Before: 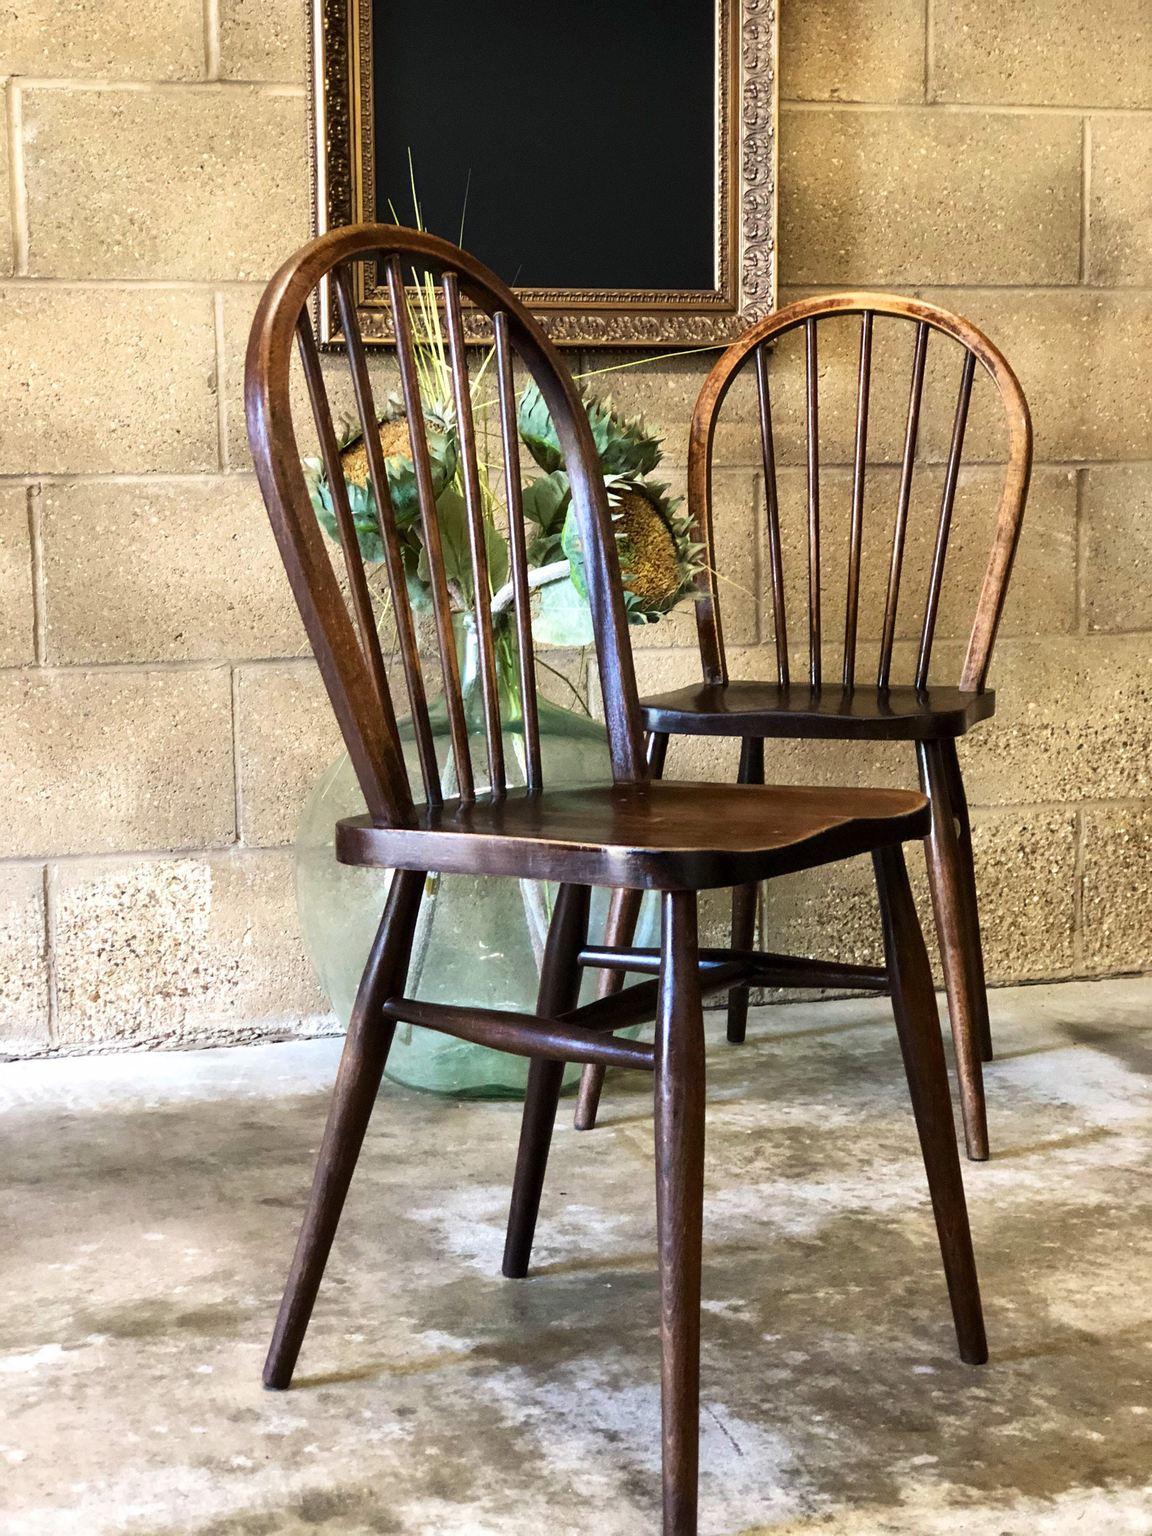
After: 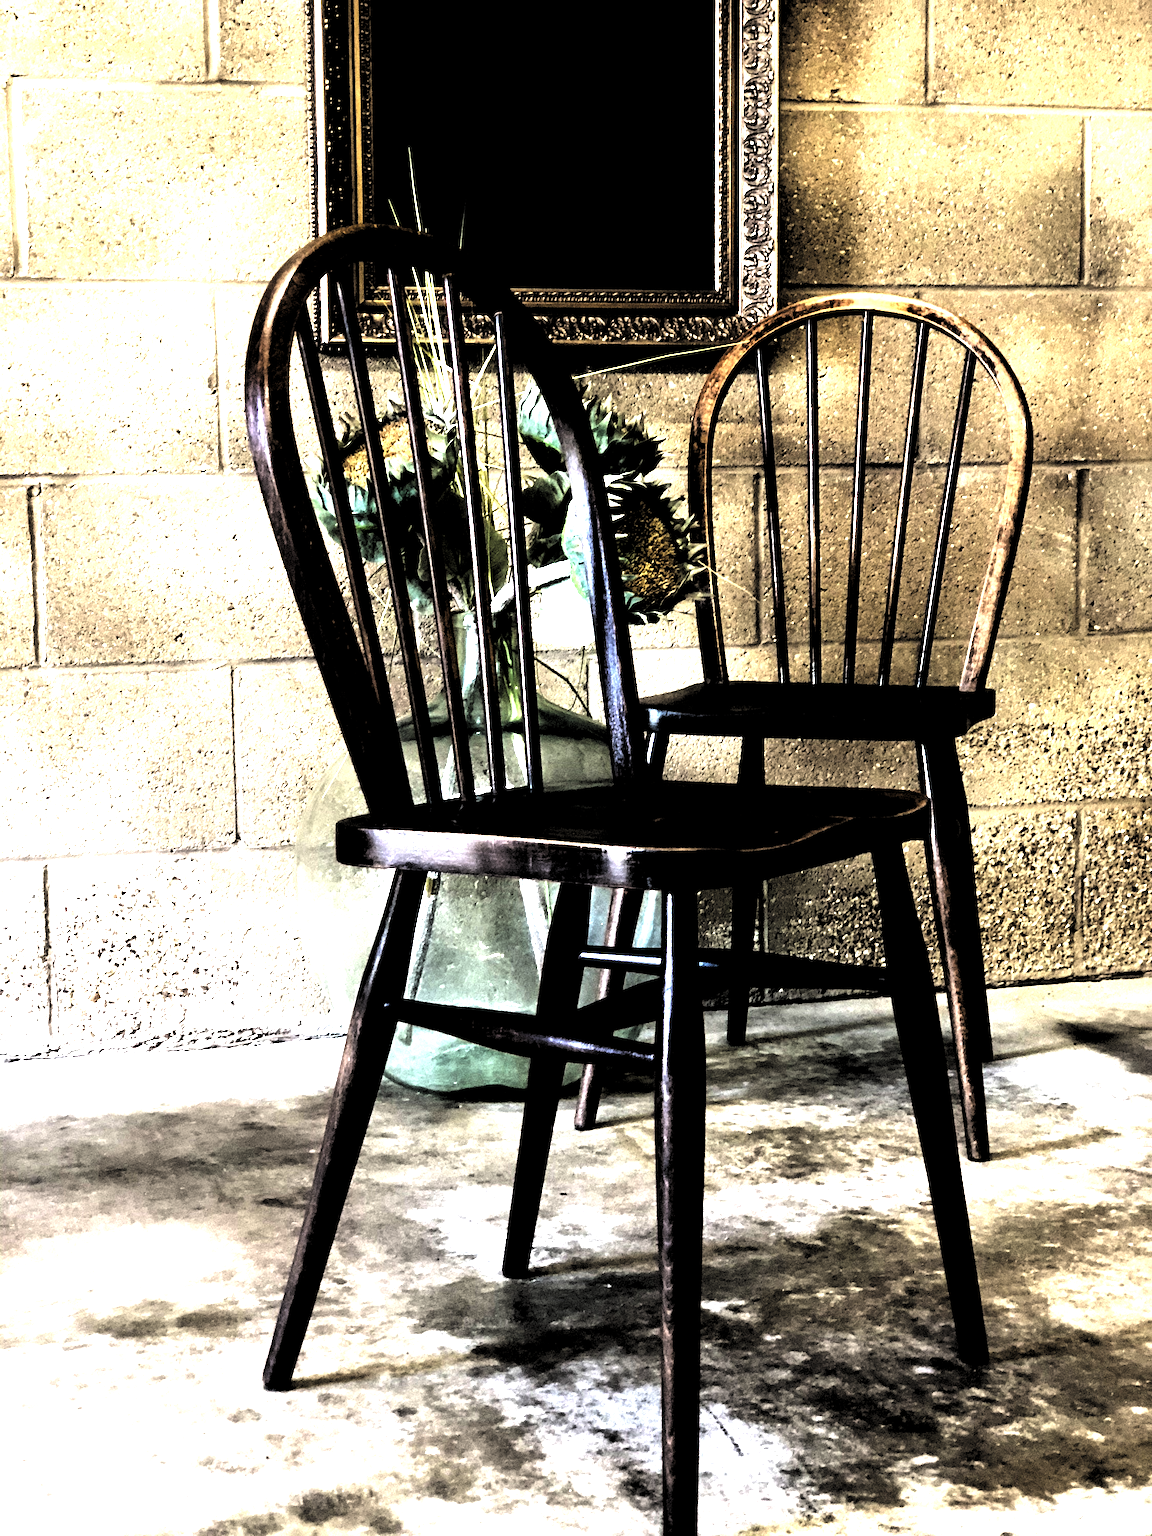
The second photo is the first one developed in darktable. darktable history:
levels: levels [0.514, 0.759, 1]
exposure: exposure 1 EV, compensate highlight preservation false
